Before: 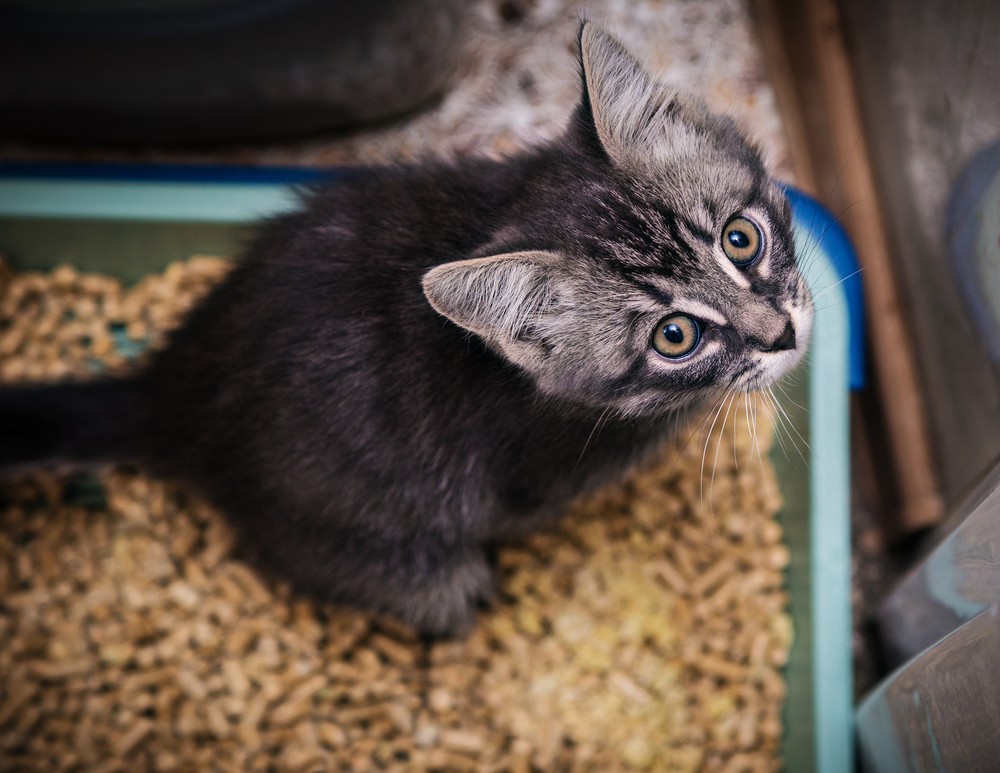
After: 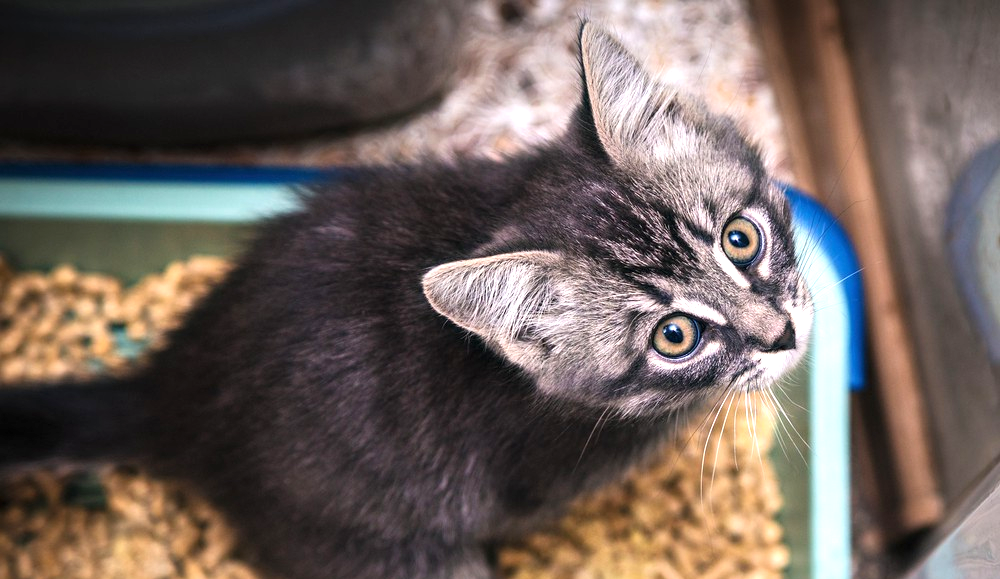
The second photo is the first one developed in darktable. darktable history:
exposure: black level correction 0, exposure 1 EV, compensate highlight preservation false
crop: bottom 24.988%
